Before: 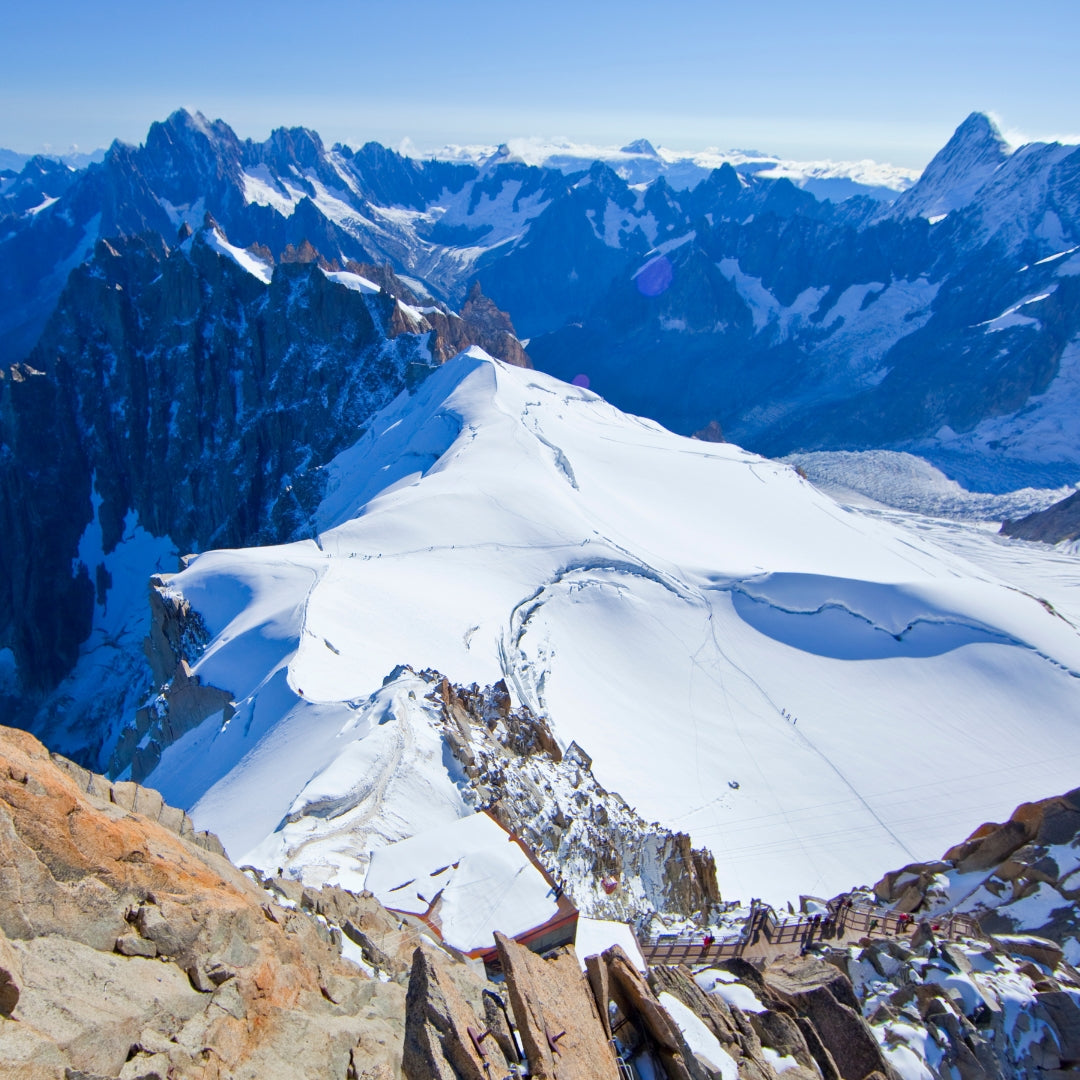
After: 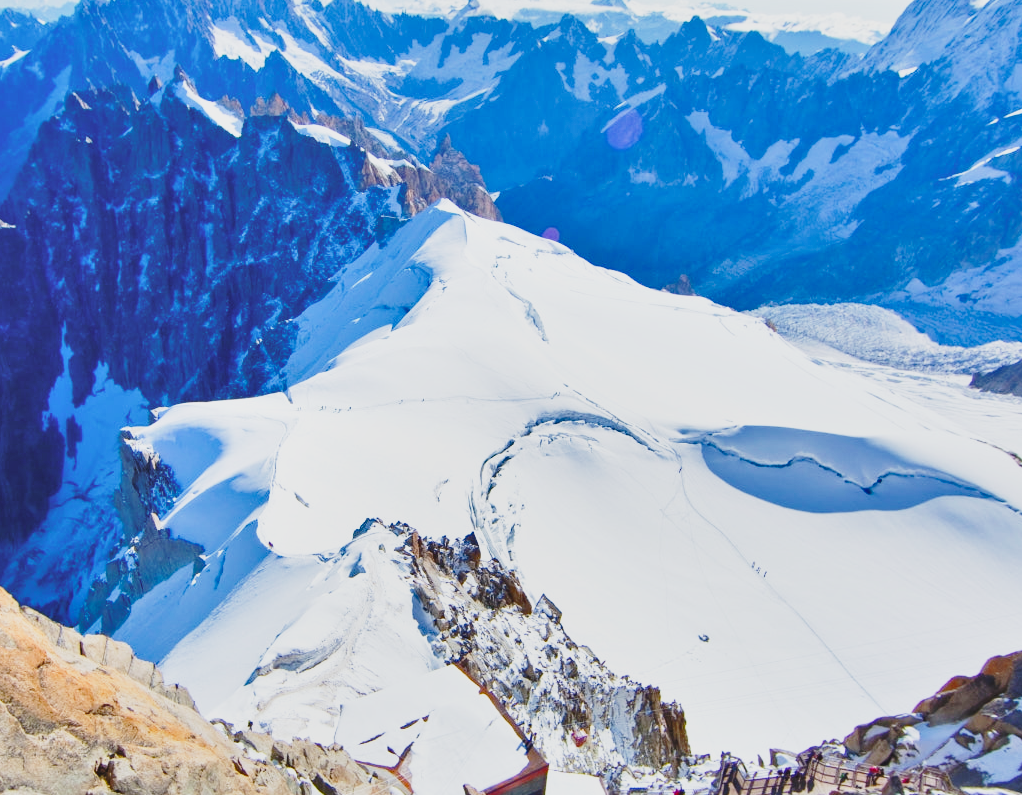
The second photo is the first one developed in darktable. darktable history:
contrast brightness saturation: contrast -0.142, brightness 0.055, saturation -0.12
crop and rotate: left 2.936%, top 13.628%, right 2.427%, bottom 12.681%
shadows and highlights: low approximation 0.01, soften with gaussian
base curve: curves: ch0 [(0, 0) (0.032, 0.037) (0.105, 0.228) (0.435, 0.76) (0.856, 0.983) (1, 1)], preserve colors none
